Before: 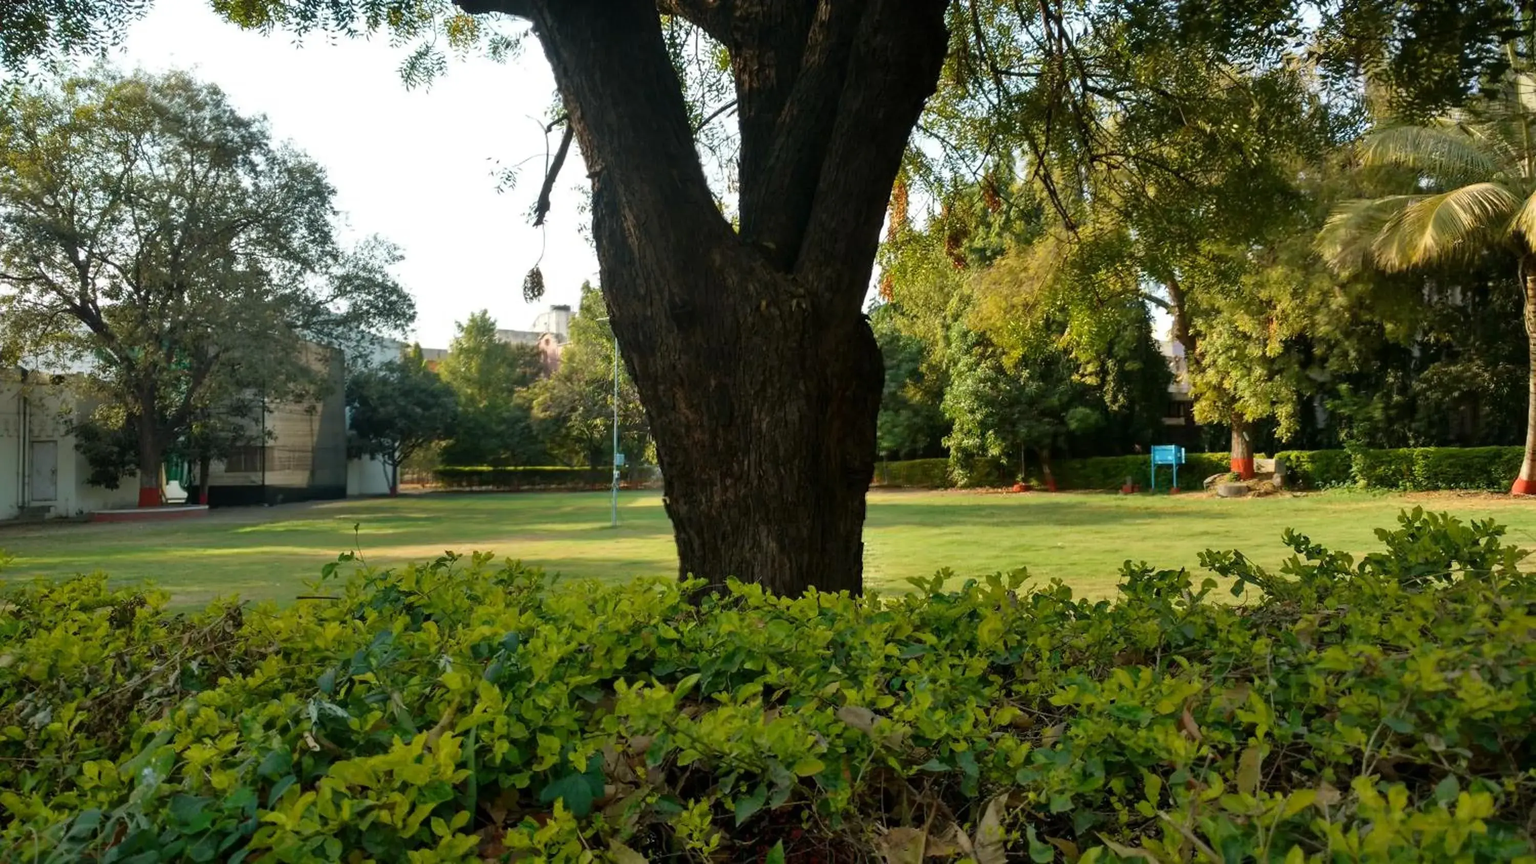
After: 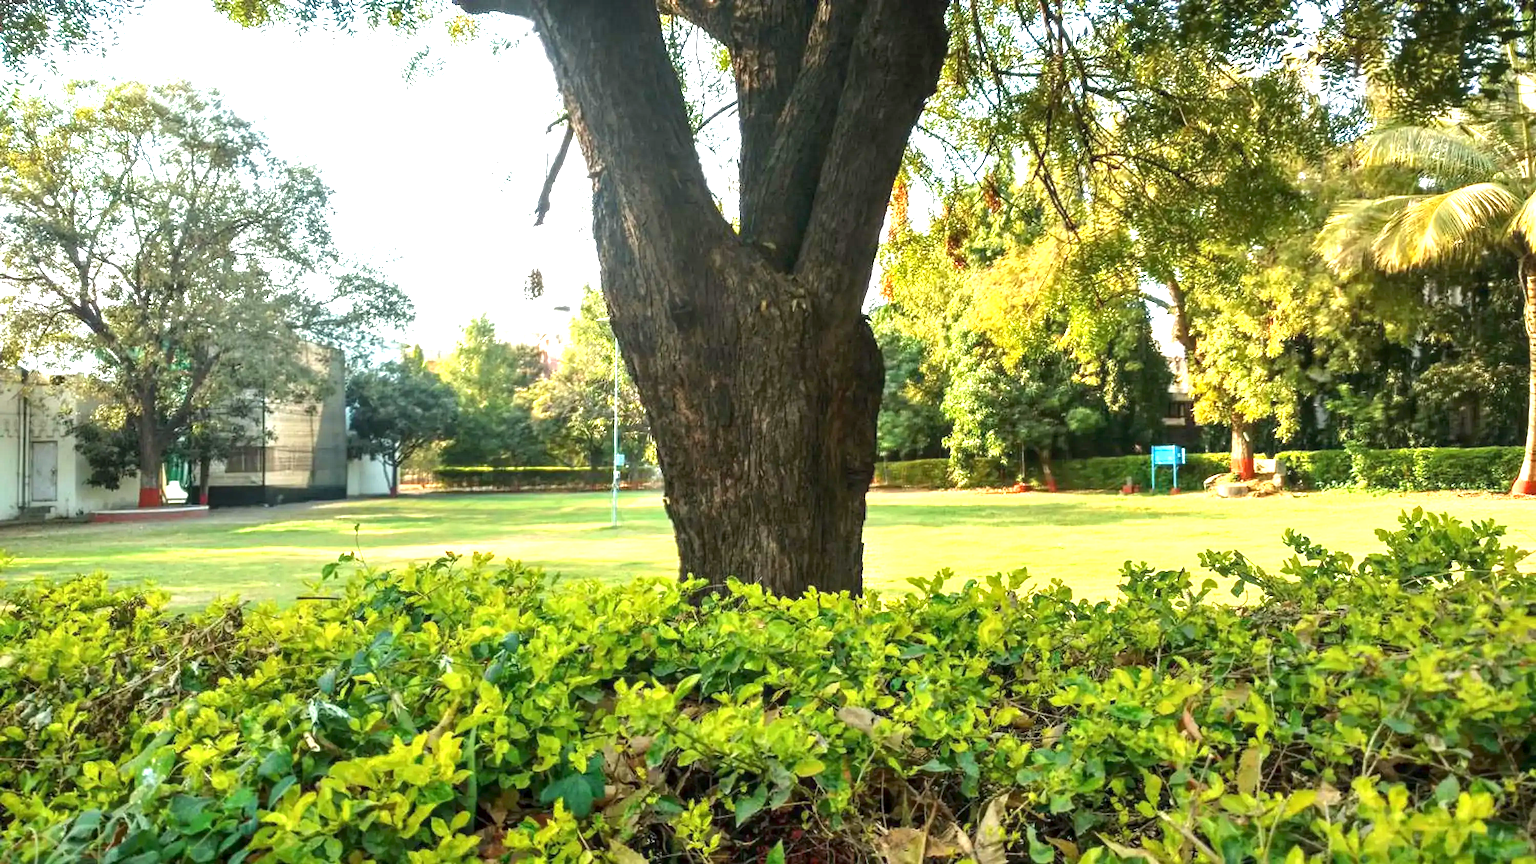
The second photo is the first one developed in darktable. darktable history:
exposure: black level correction 0, exposure 1.887 EV, compensate highlight preservation false
local contrast: on, module defaults
